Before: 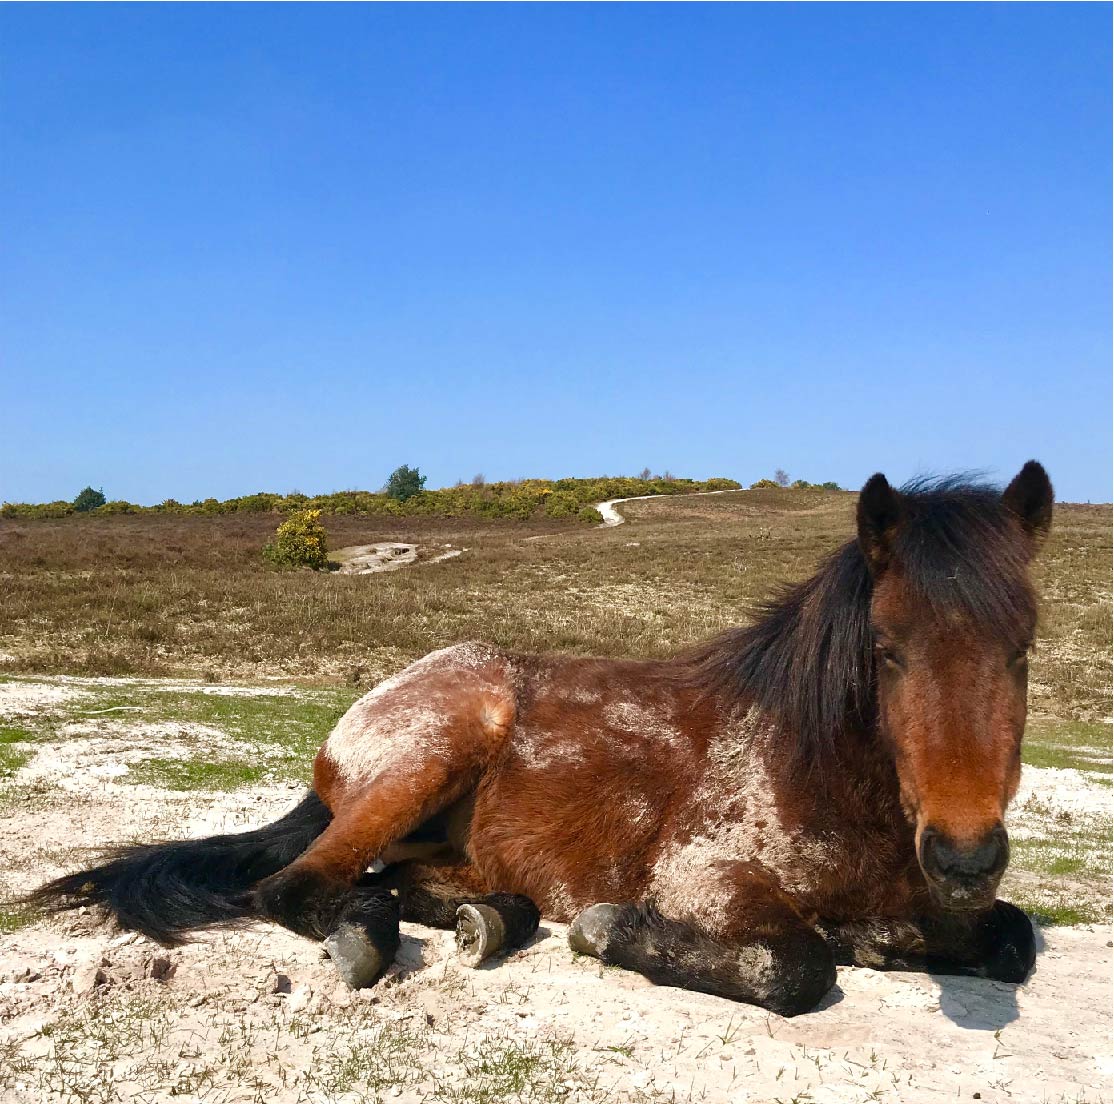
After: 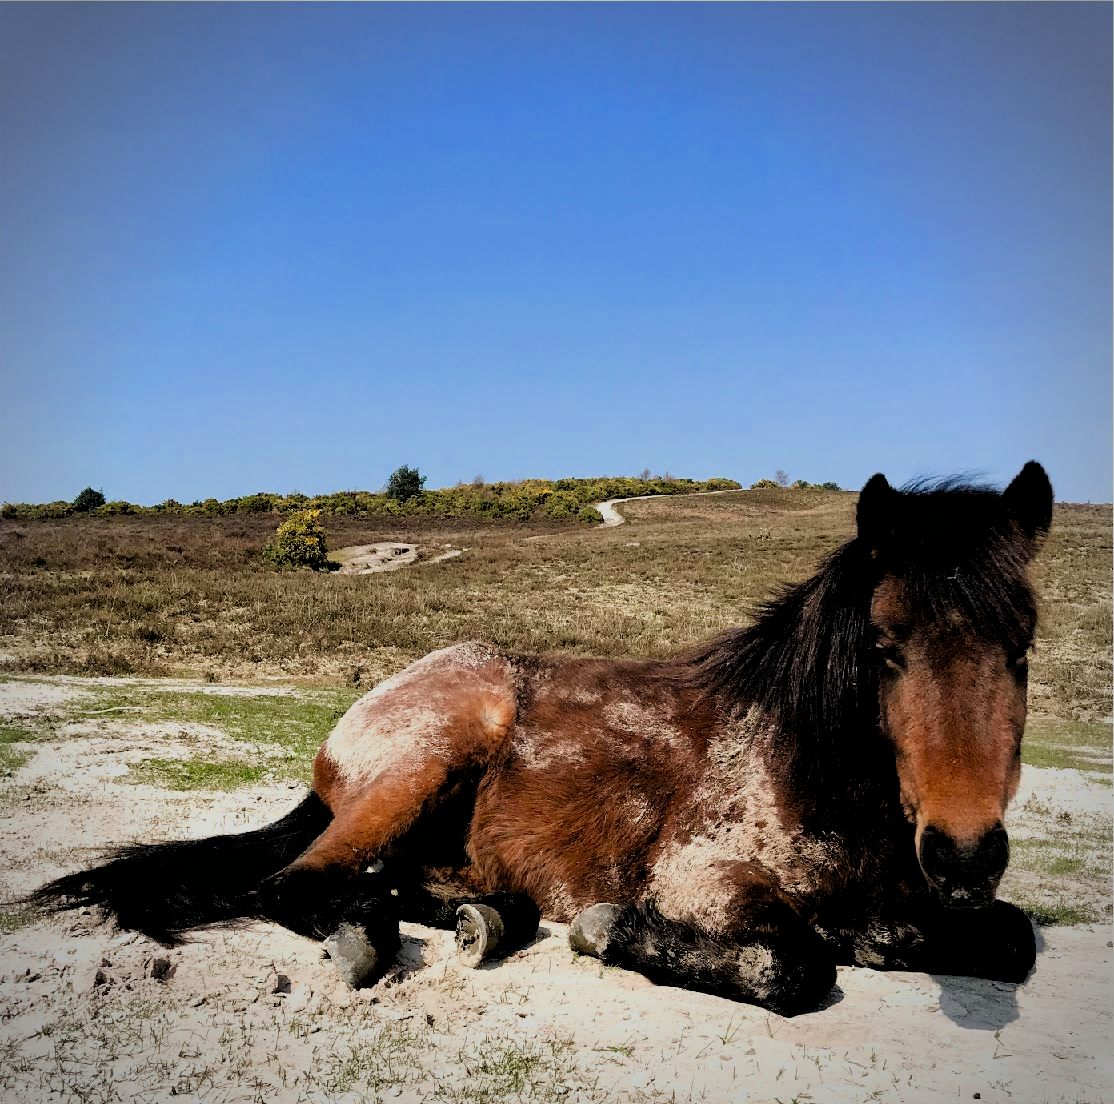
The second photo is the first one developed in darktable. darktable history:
filmic rgb: black relative exposure -2.77 EV, white relative exposure 4.56 EV, threshold 2.98 EV, hardness 1.77, contrast 1.255, color science v6 (2022), enable highlight reconstruction true
vignetting: fall-off start 79.92%
tone equalizer: on, module defaults
